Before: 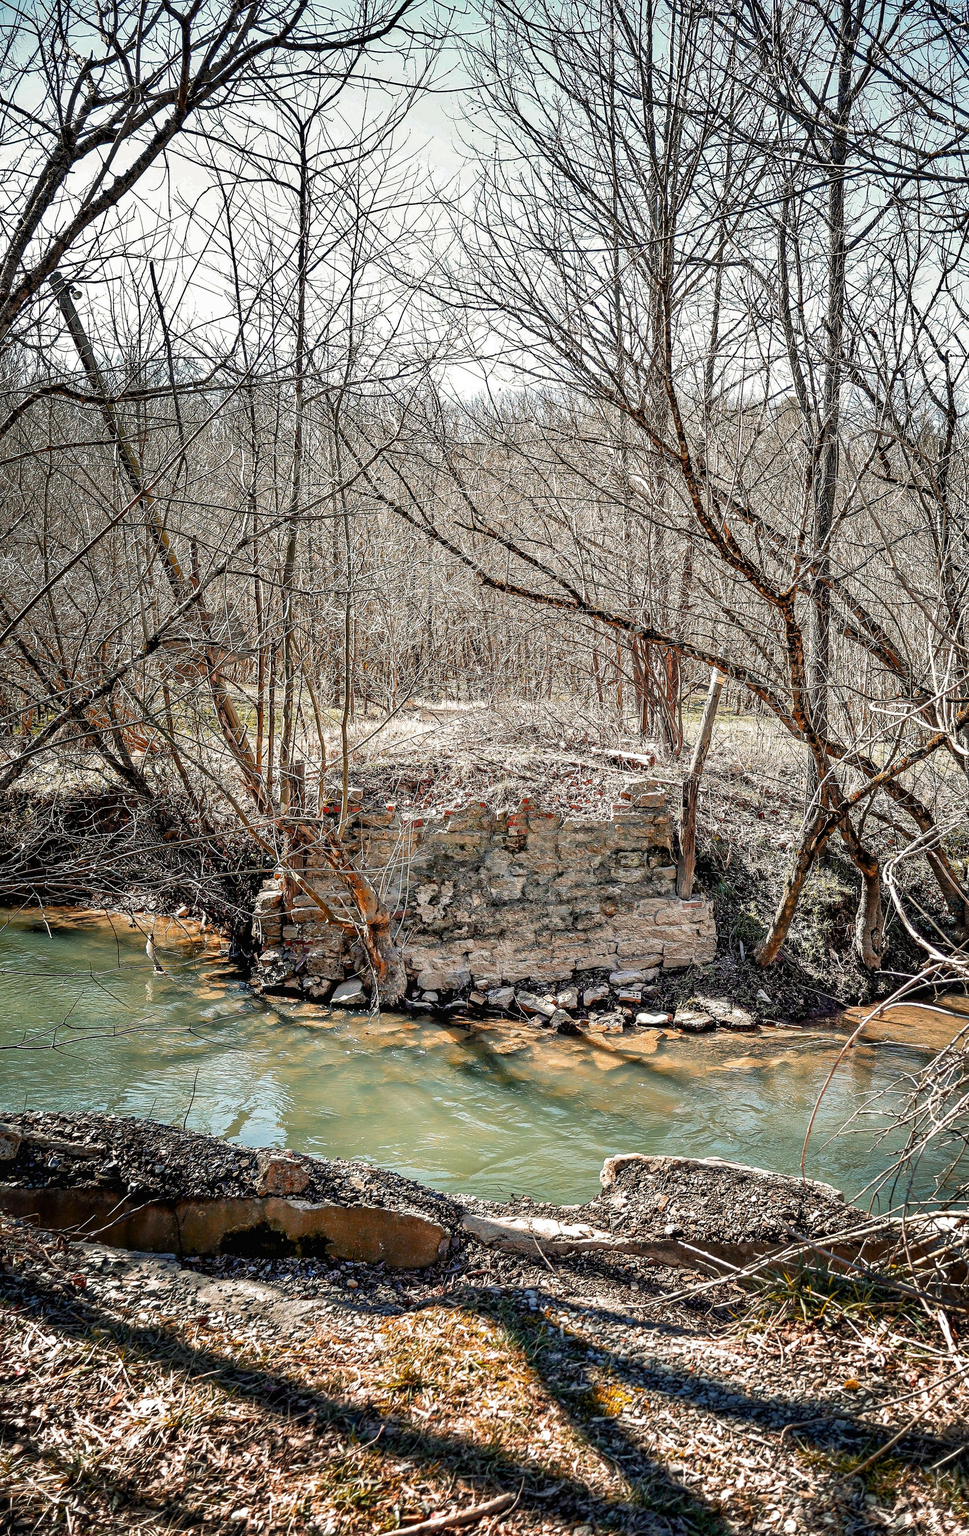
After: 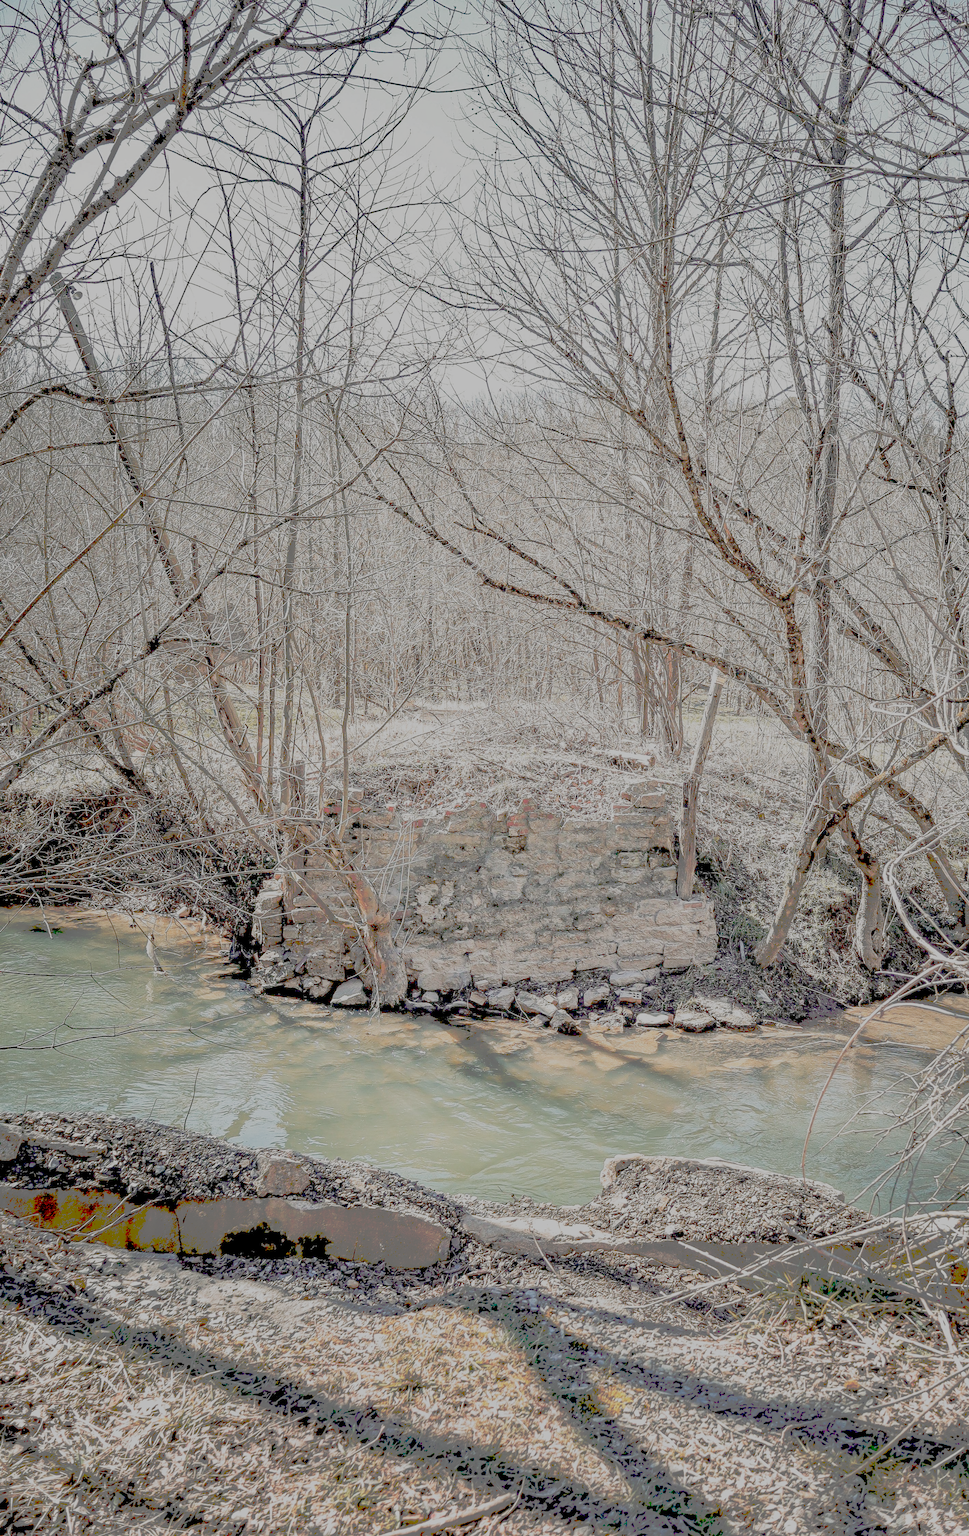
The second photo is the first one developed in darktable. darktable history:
tone curve: curves: ch0 [(0, 0) (0.003, 0.43) (0.011, 0.433) (0.025, 0.434) (0.044, 0.436) (0.069, 0.439) (0.1, 0.442) (0.136, 0.446) (0.177, 0.449) (0.224, 0.454) (0.277, 0.462) (0.335, 0.488) (0.399, 0.524) (0.468, 0.566) (0.543, 0.615) (0.623, 0.666) (0.709, 0.718) (0.801, 0.761) (0.898, 0.801) (1, 1)], preserve colors none
filmic rgb: black relative exposure -8.81 EV, white relative exposure 4.99 EV, target black luminance 0%, hardness 3.78, latitude 66.65%, contrast 0.821, highlights saturation mix 10.14%, shadows ↔ highlights balance 20.17%, add noise in highlights 0.001, preserve chrominance no, color science v3 (2019), use custom middle-gray values true, contrast in highlights soft
